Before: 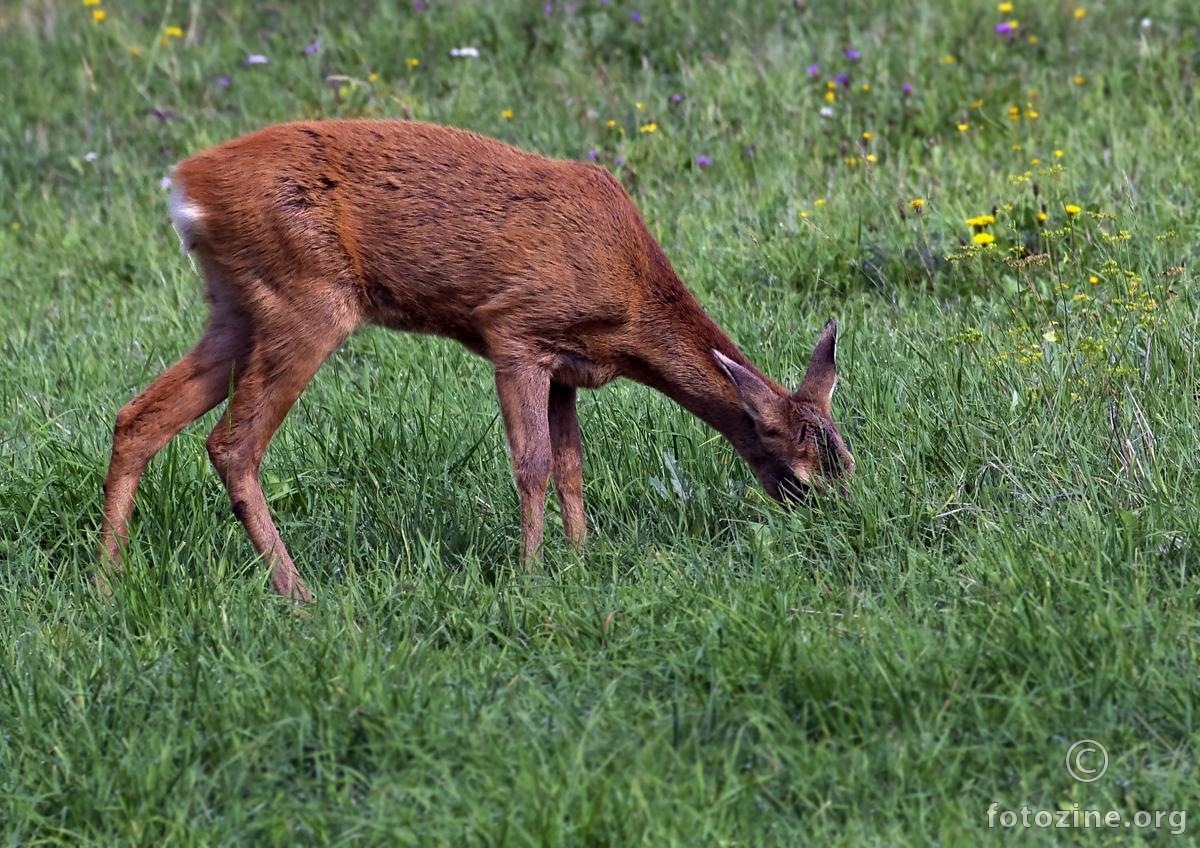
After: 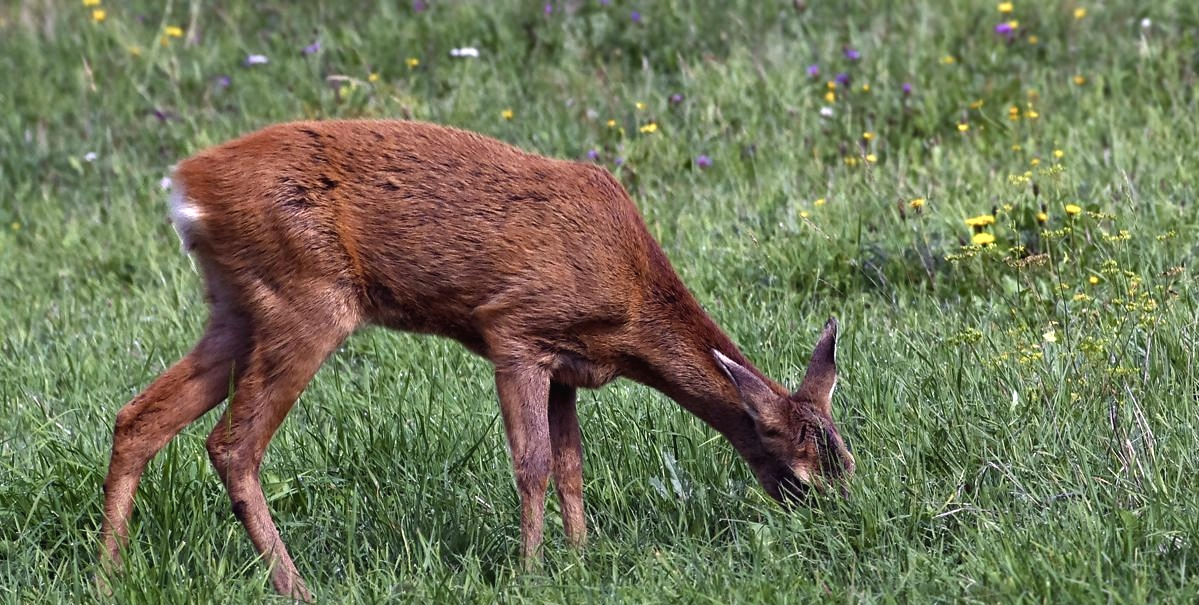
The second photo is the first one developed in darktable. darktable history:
color correction: saturation 0.85
crop: bottom 28.576%
color balance rgb: shadows lift › chroma 1%, shadows lift › hue 28.8°, power › hue 60°, highlights gain › chroma 1%, highlights gain › hue 60°, global offset › luminance 0.25%, perceptual saturation grading › highlights -20%, perceptual saturation grading › shadows 20%, perceptual brilliance grading › highlights 10%, perceptual brilliance grading › shadows -5%, global vibrance 19.67%
